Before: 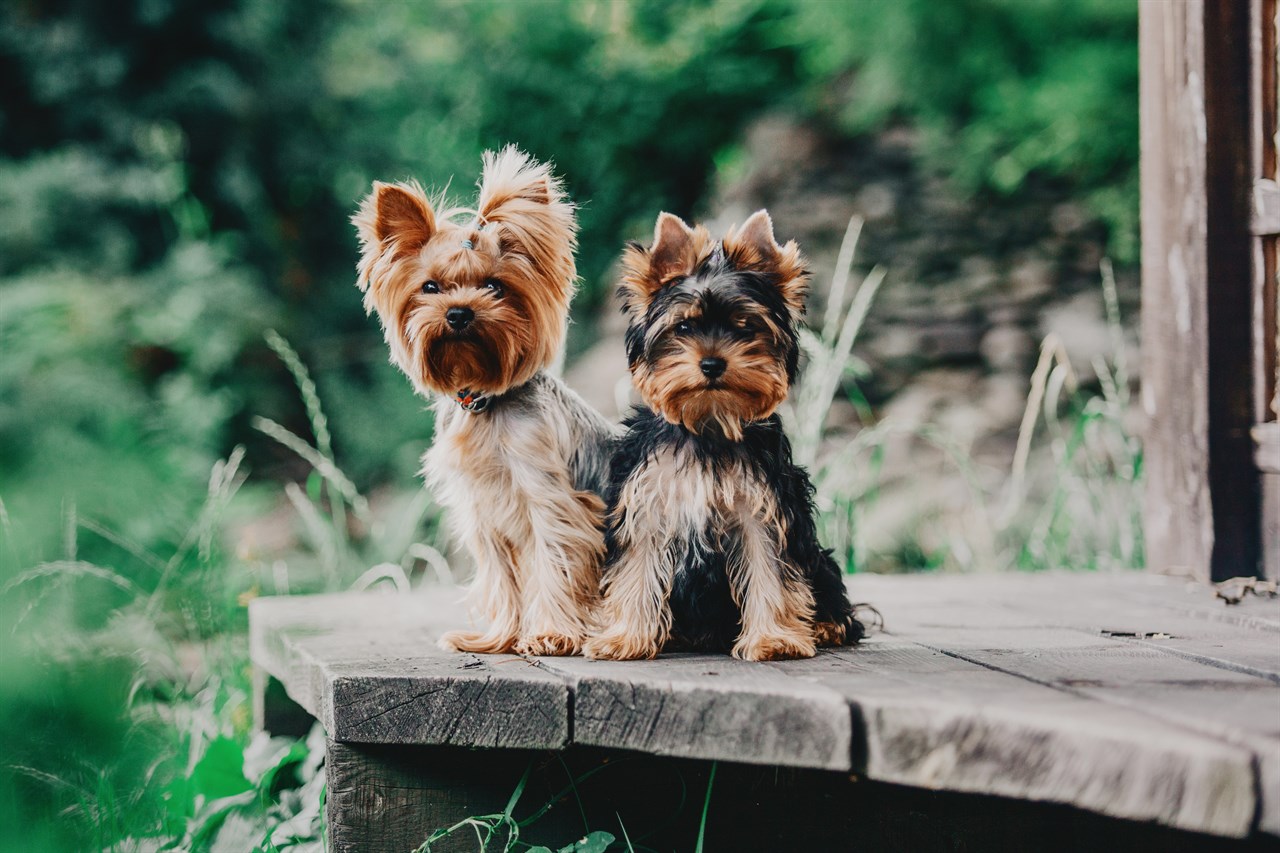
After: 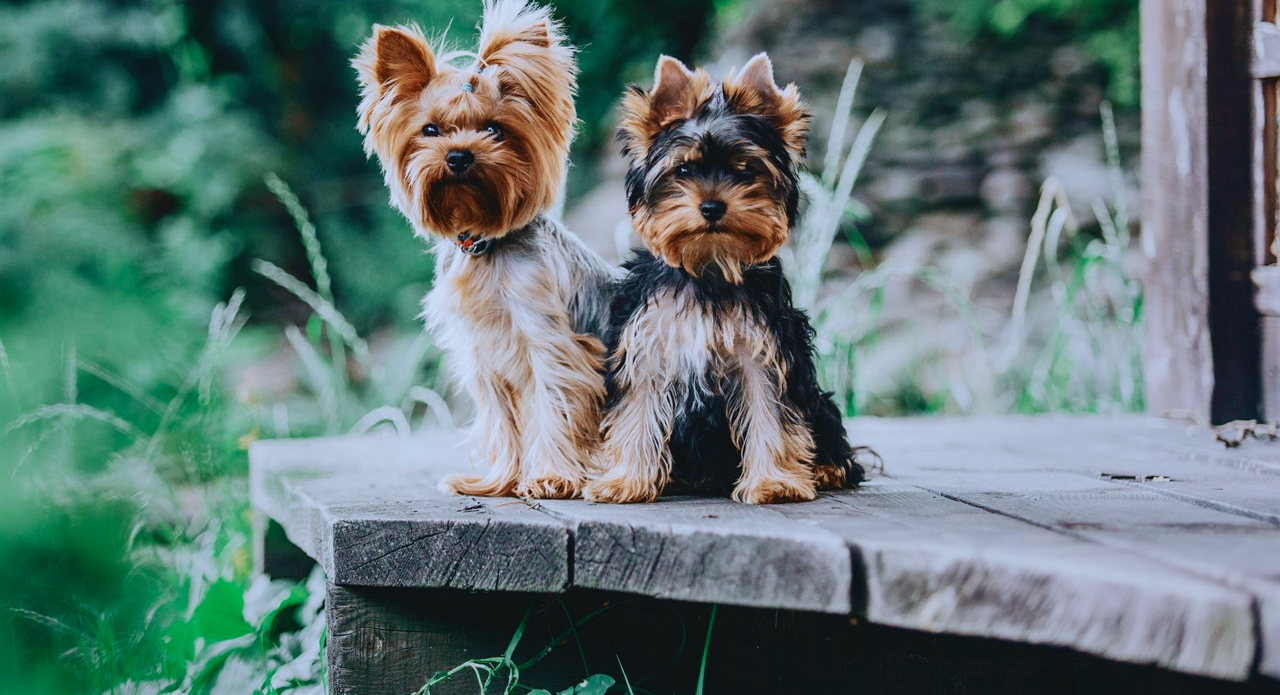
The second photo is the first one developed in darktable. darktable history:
white balance: red 0.931, blue 1.11
crop and rotate: top 18.507%
velvia: on, module defaults
